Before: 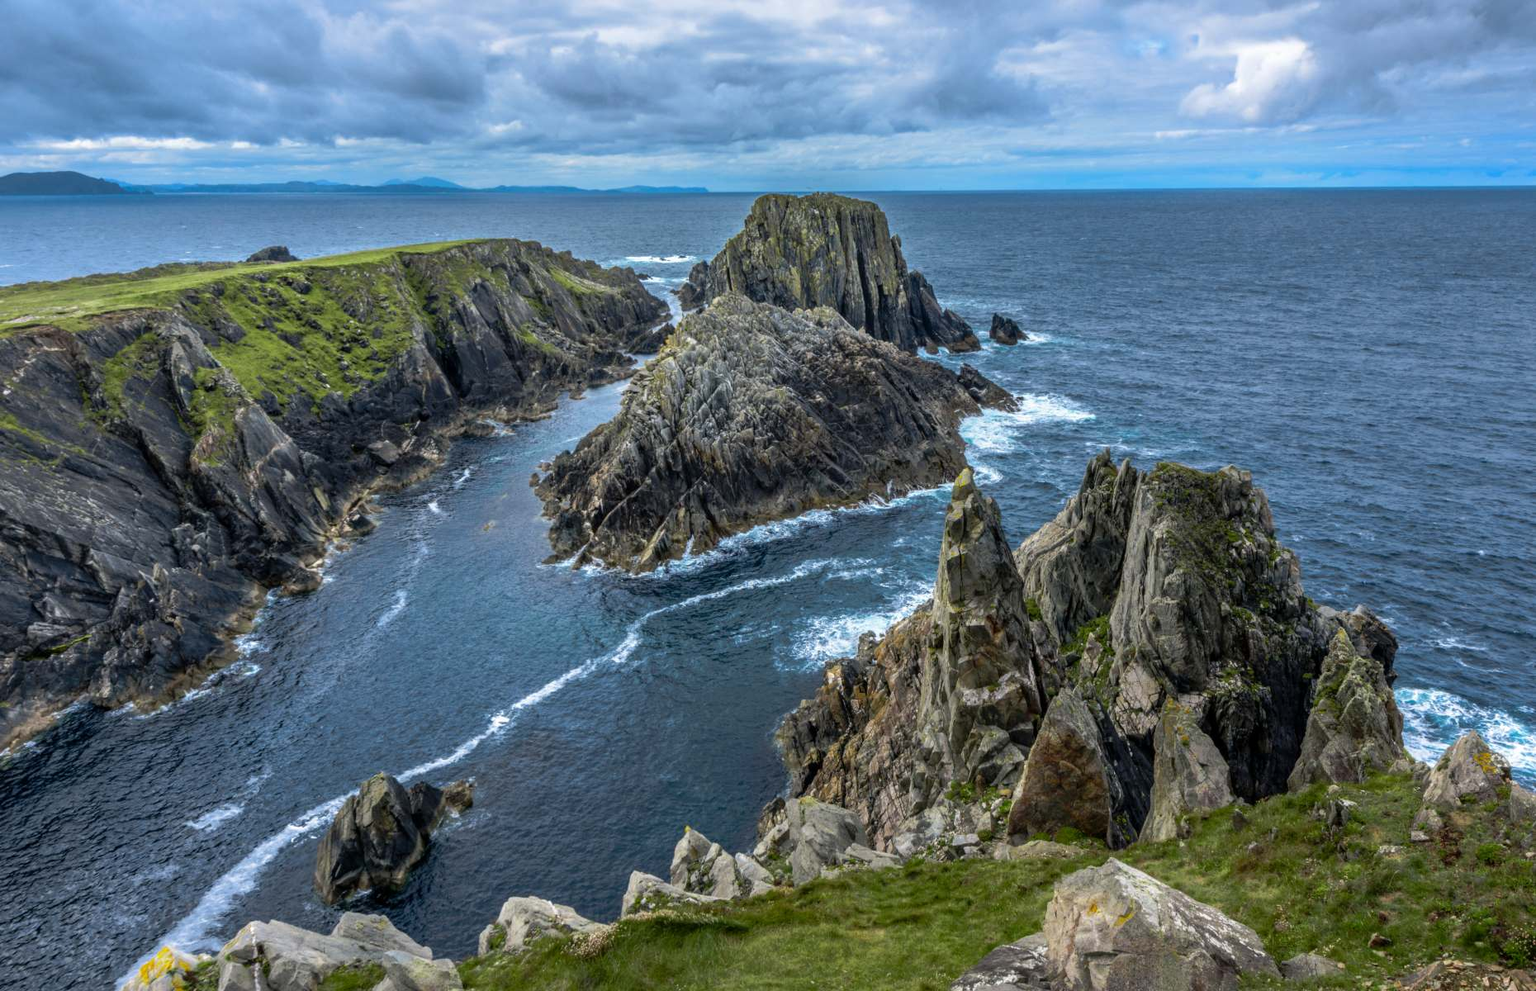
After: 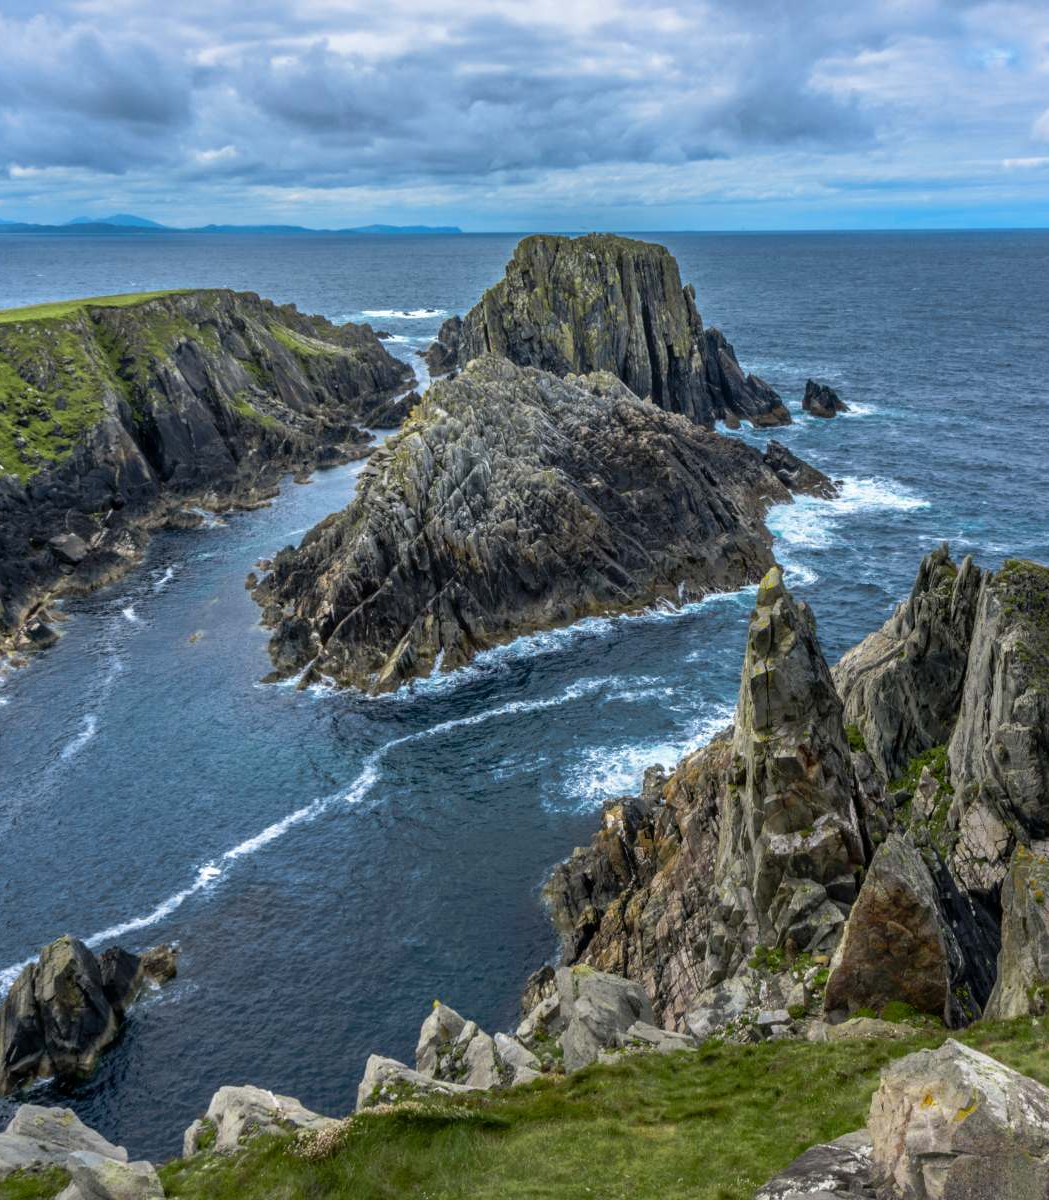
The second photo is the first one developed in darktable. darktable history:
exposure: compensate exposure bias true, compensate highlight preservation false
crop: left 21.338%, right 22.233%
